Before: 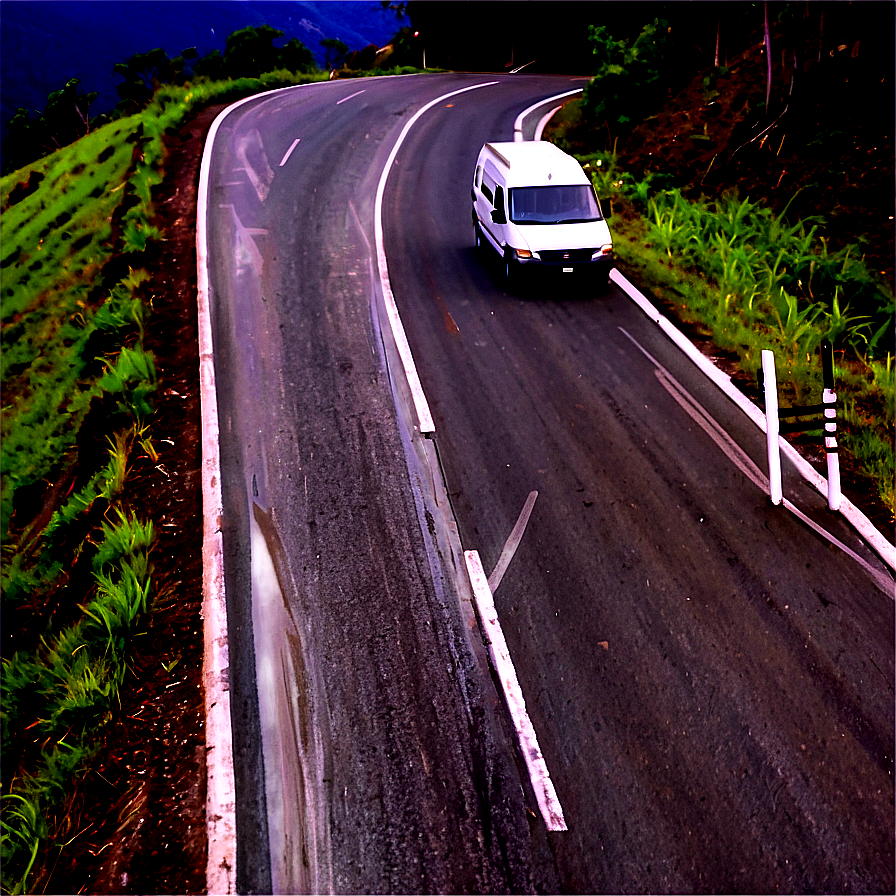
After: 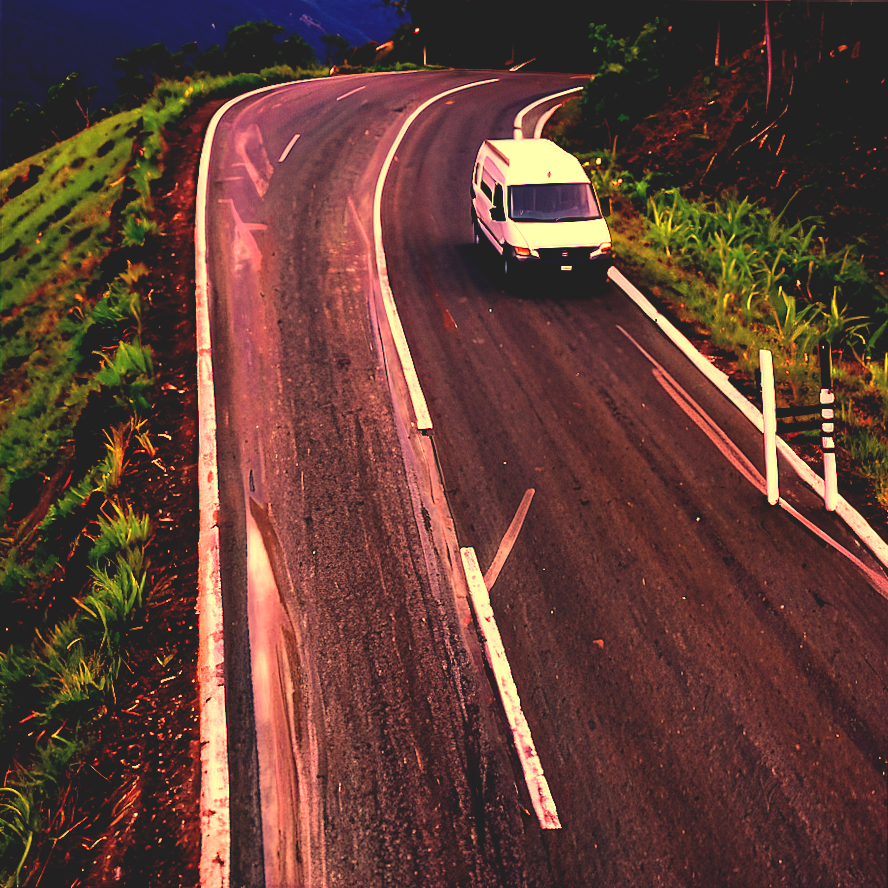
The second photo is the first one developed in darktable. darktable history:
exposure: black level correction -0.015, compensate highlight preservation false
crop and rotate: angle -0.5°
haze removal: strength 0.29, distance 0.25, compatibility mode true, adaptive false
white balance: red 1.467, blue 0.684
